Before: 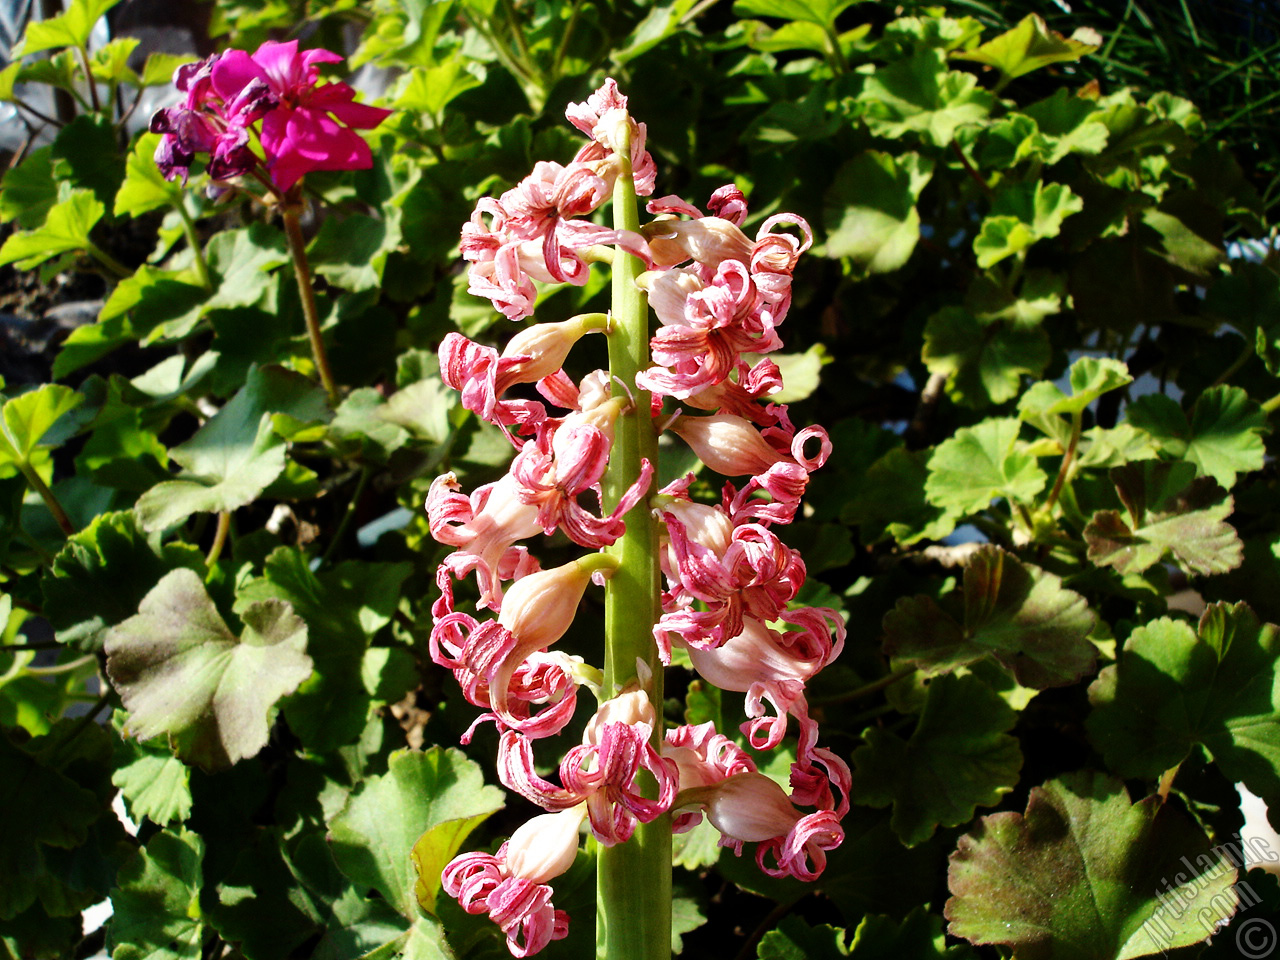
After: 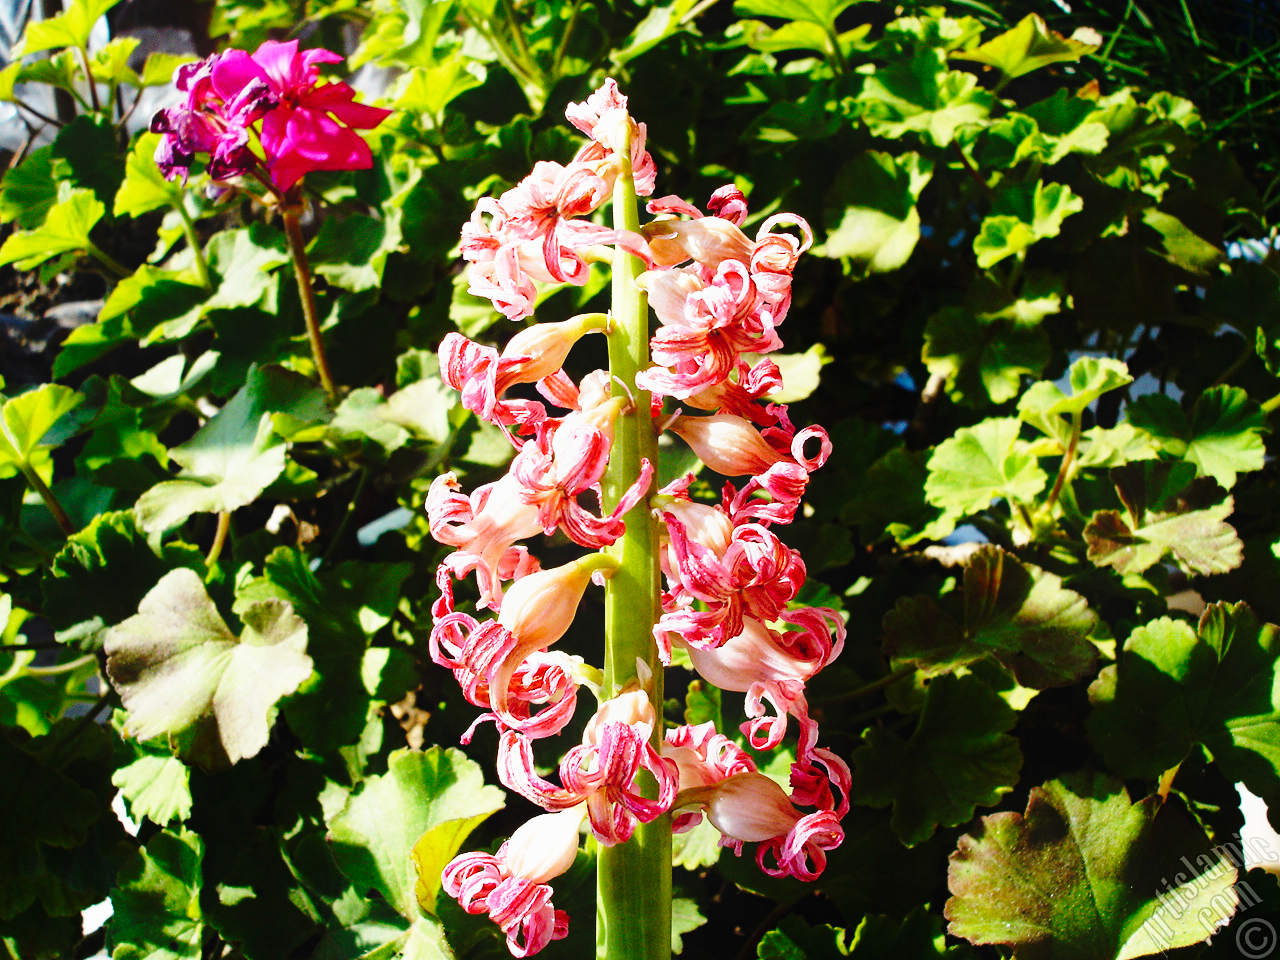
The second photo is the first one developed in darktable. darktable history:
base curve: curves: ch0 [(0, 0) (0.028, 0.03) (0.121, 0.232) (0.46, 0.748) (0.859, 0.968) (1, 1)], preserve colors none
tone equalizer: on, module defaults
contrast equalizer: y [[0.439, 0.44, 0.442, 0.457, 0.493, 0.498], [0.5 ×6], [0.5 ×6], [0 ×6], [0 ×6]], mix 0.76
